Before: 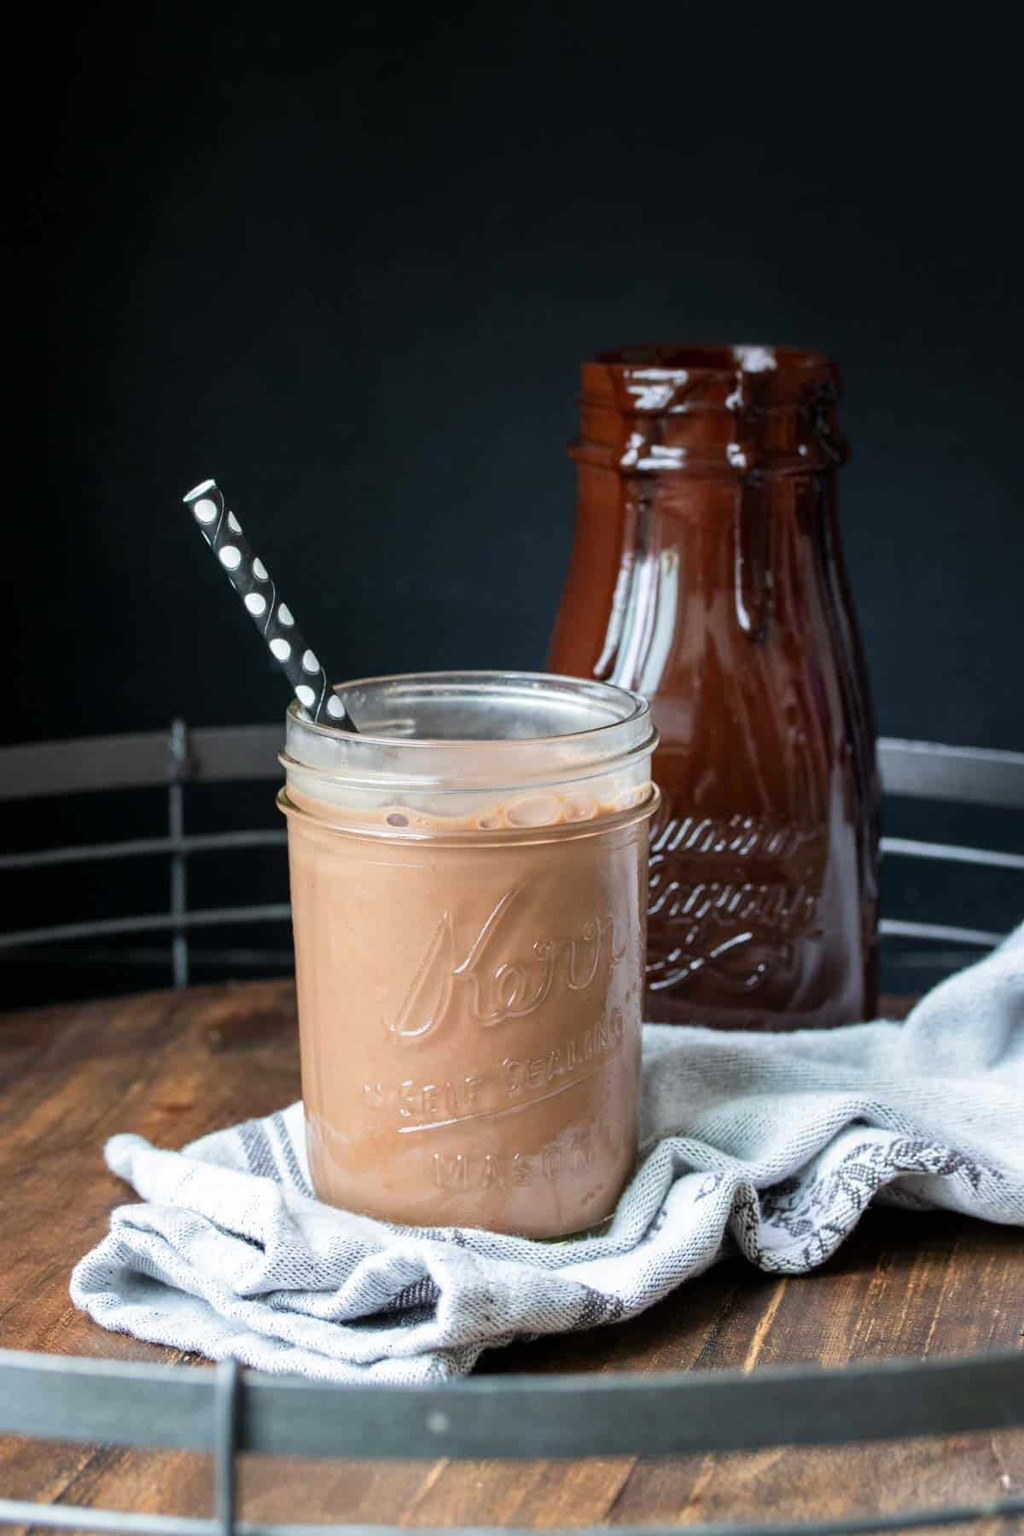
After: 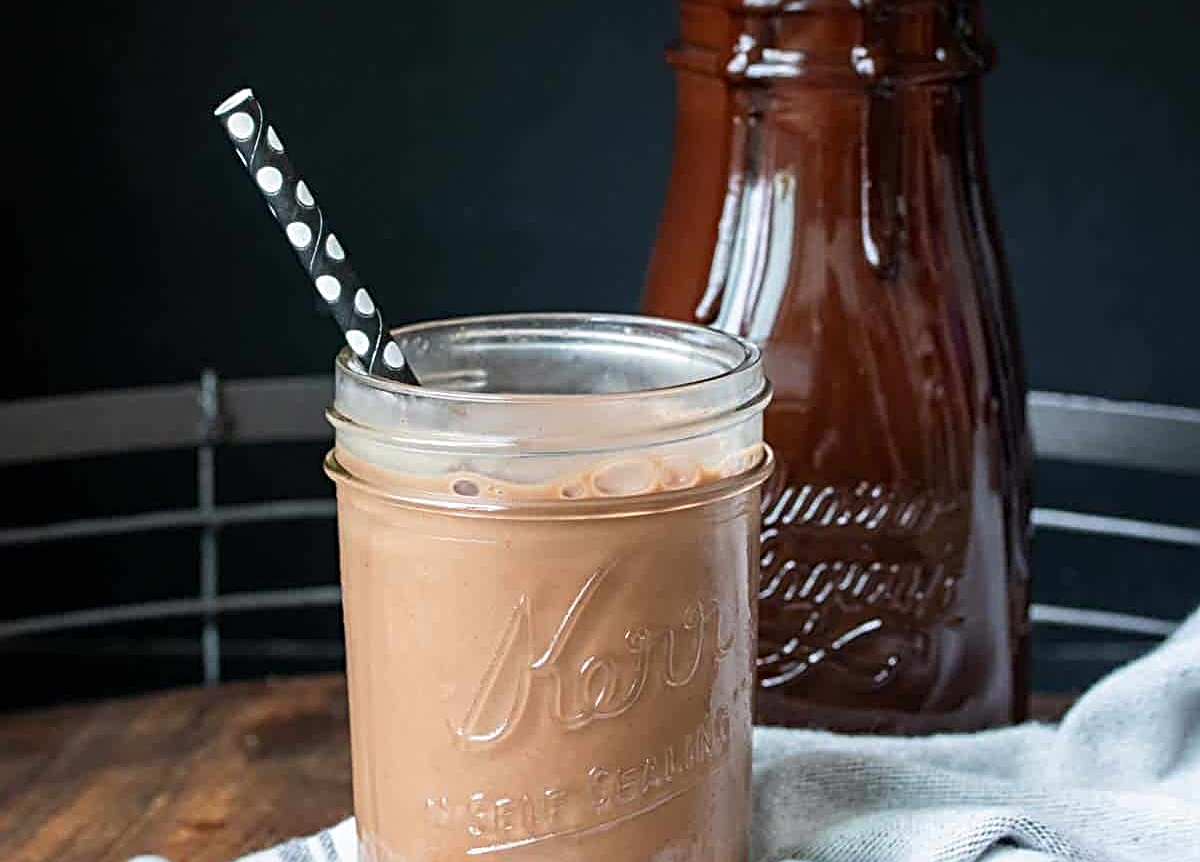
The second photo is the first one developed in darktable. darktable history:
sharpen: radius 2.837, amount 0.723
crop and rotate: top 26.331%, bottom 25.768%
